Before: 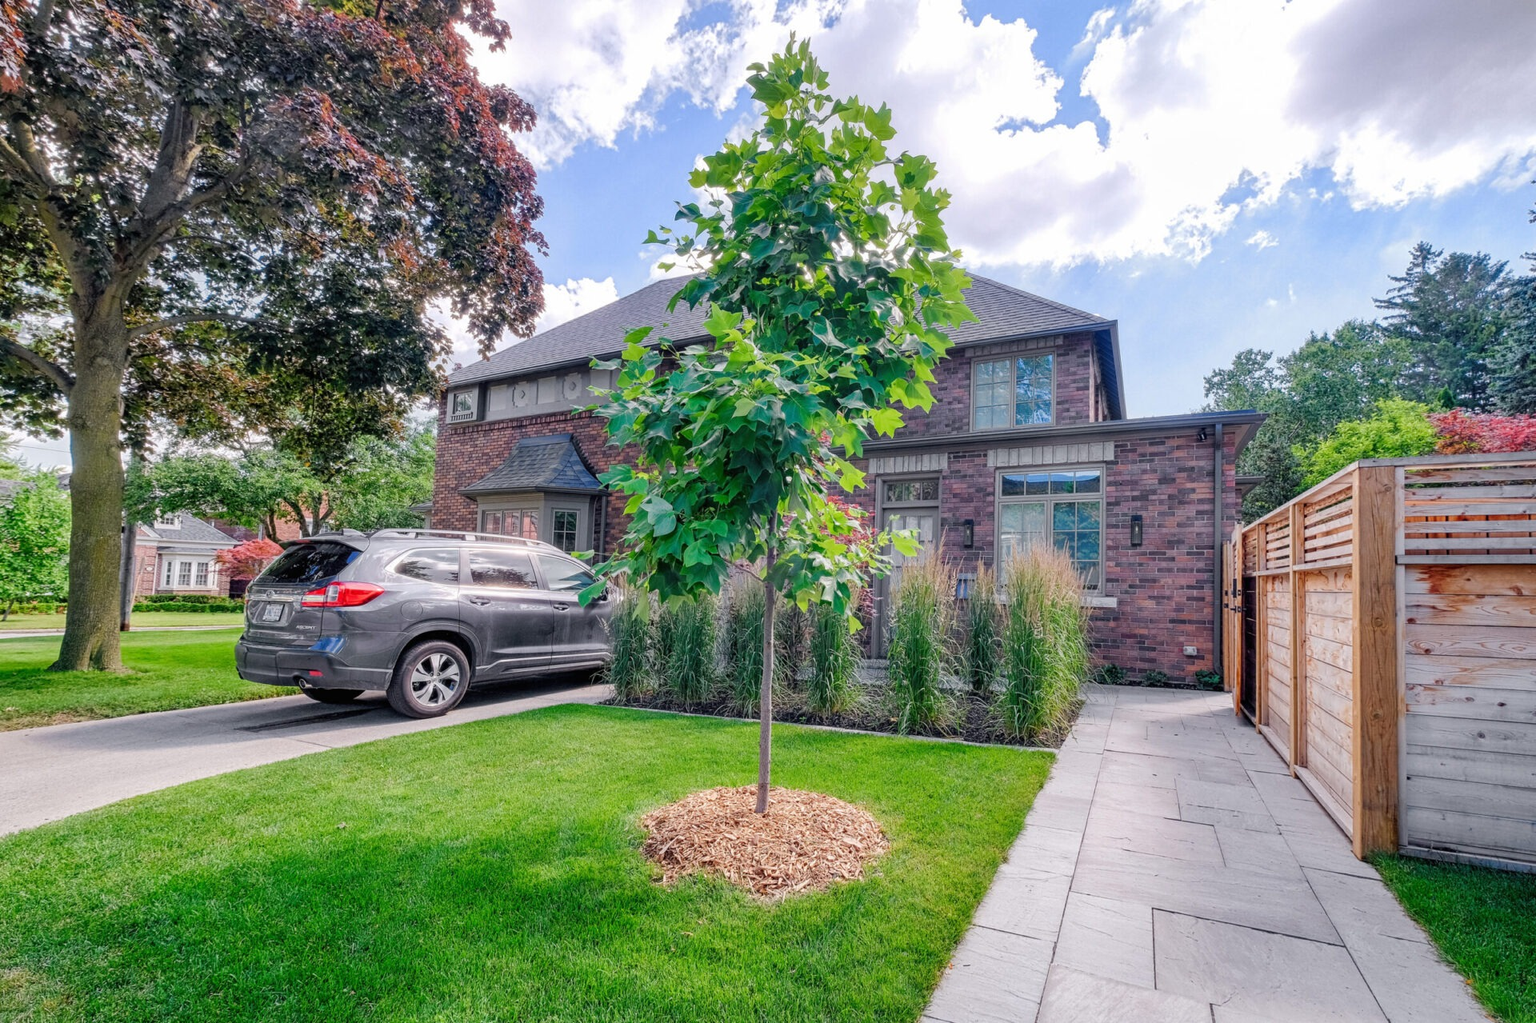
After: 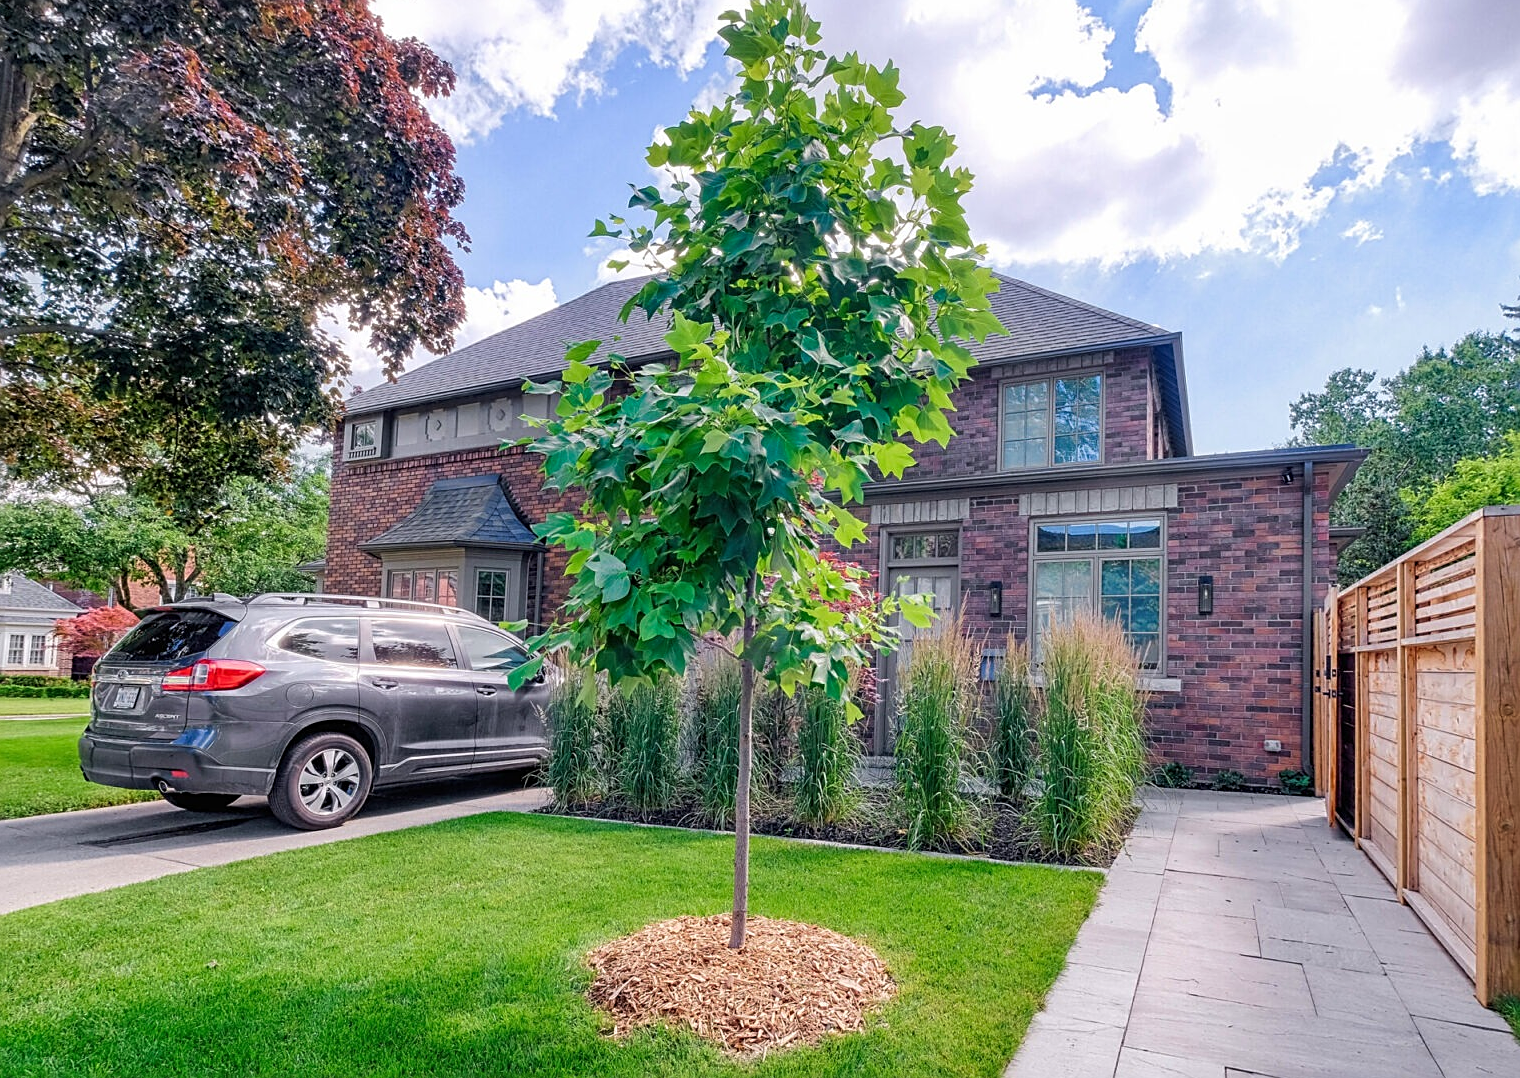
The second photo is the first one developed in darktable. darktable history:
crop: left 11.225%, top 5.381%, right 9.565%, bottom 10.314%
velvia: strength 17%
sharpen: on, module defaults
